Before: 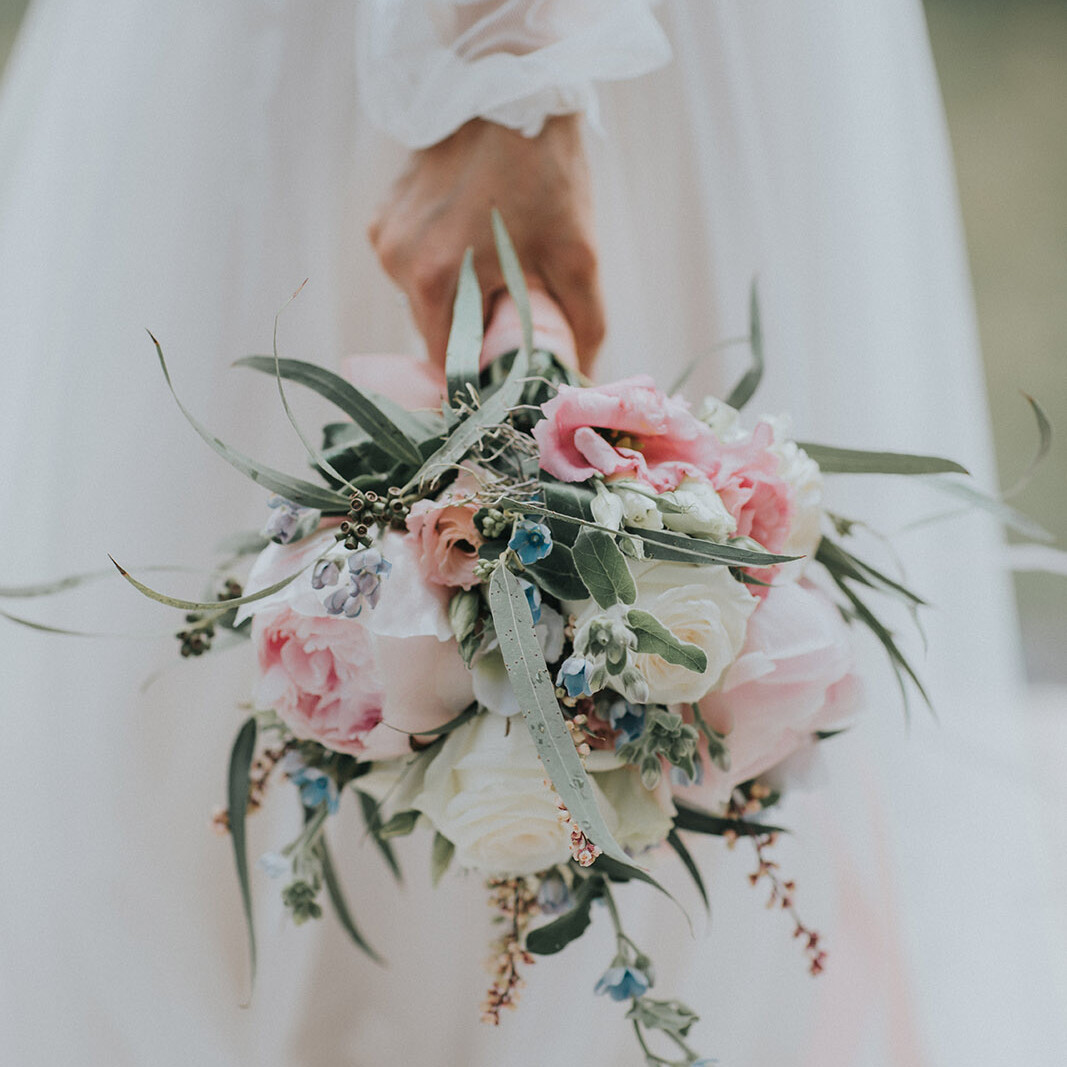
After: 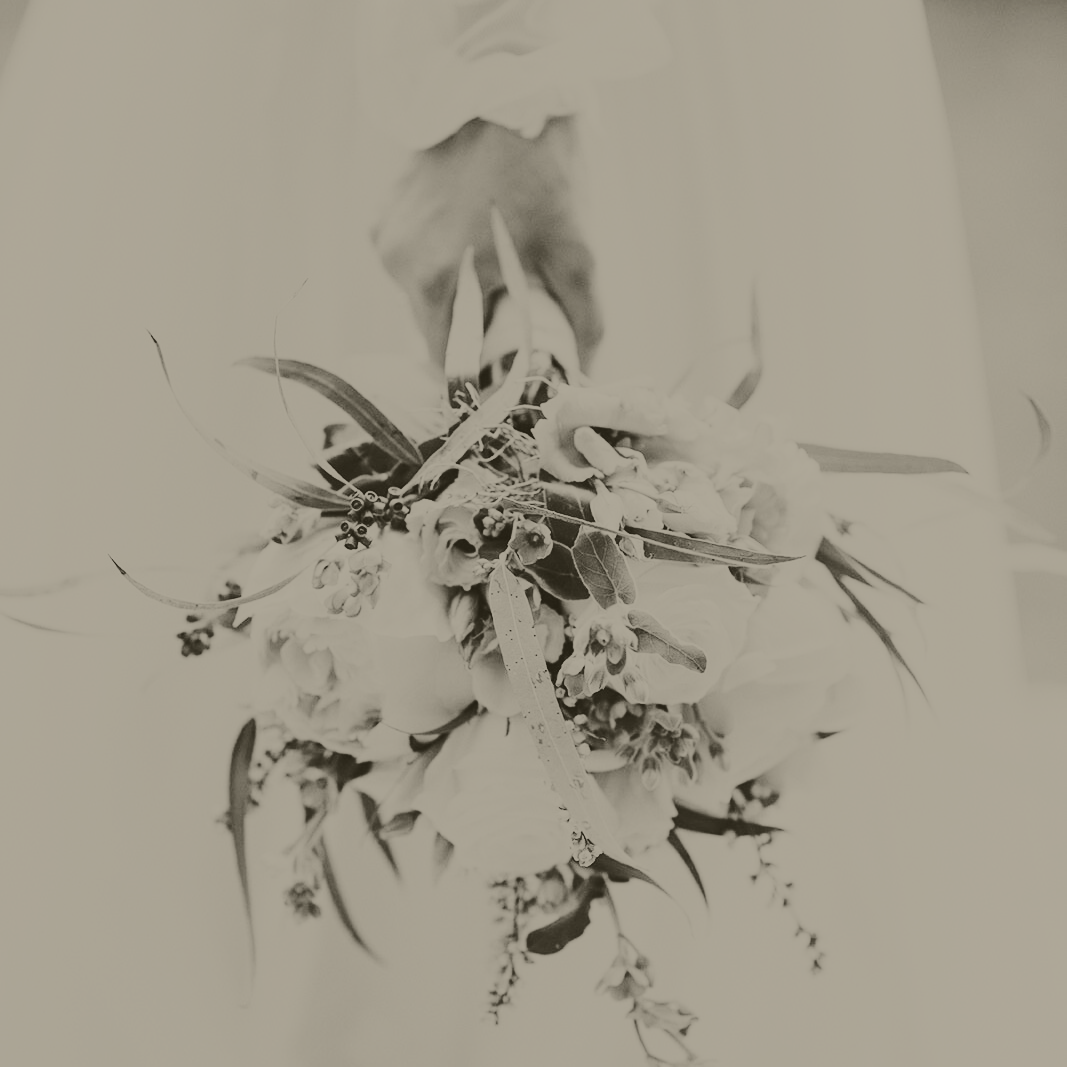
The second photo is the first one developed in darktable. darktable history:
rgb curve: curves: ch0 [(0, 0) (0.284, 0.292) (0.505, 0.644) (1, 1)], compensate middle gray true
colorize: hue 41.44°, saturation 22%, source mix 60%, lightness 10.61%
base curve: curves: ch0 [(0, 0) (0.028, 0.03) (0.121, 0.232) (0.46, 0.748) (0.859, 0.968) (1, 1)], preserve colors none
